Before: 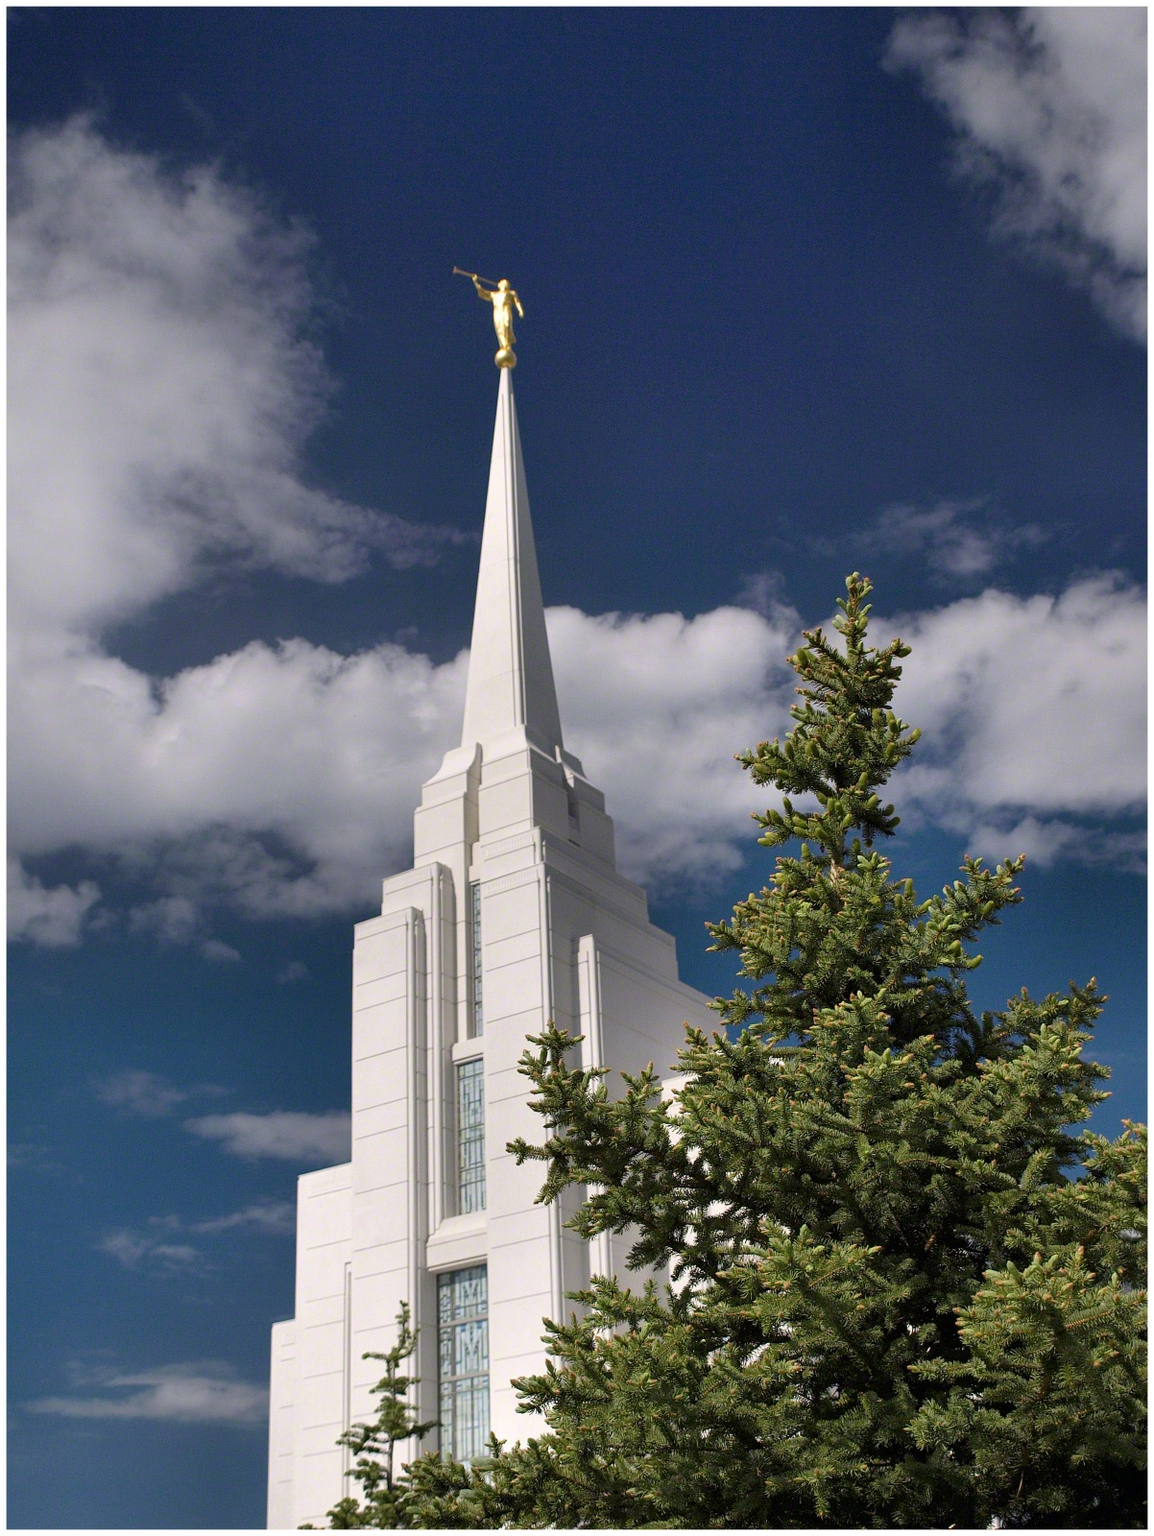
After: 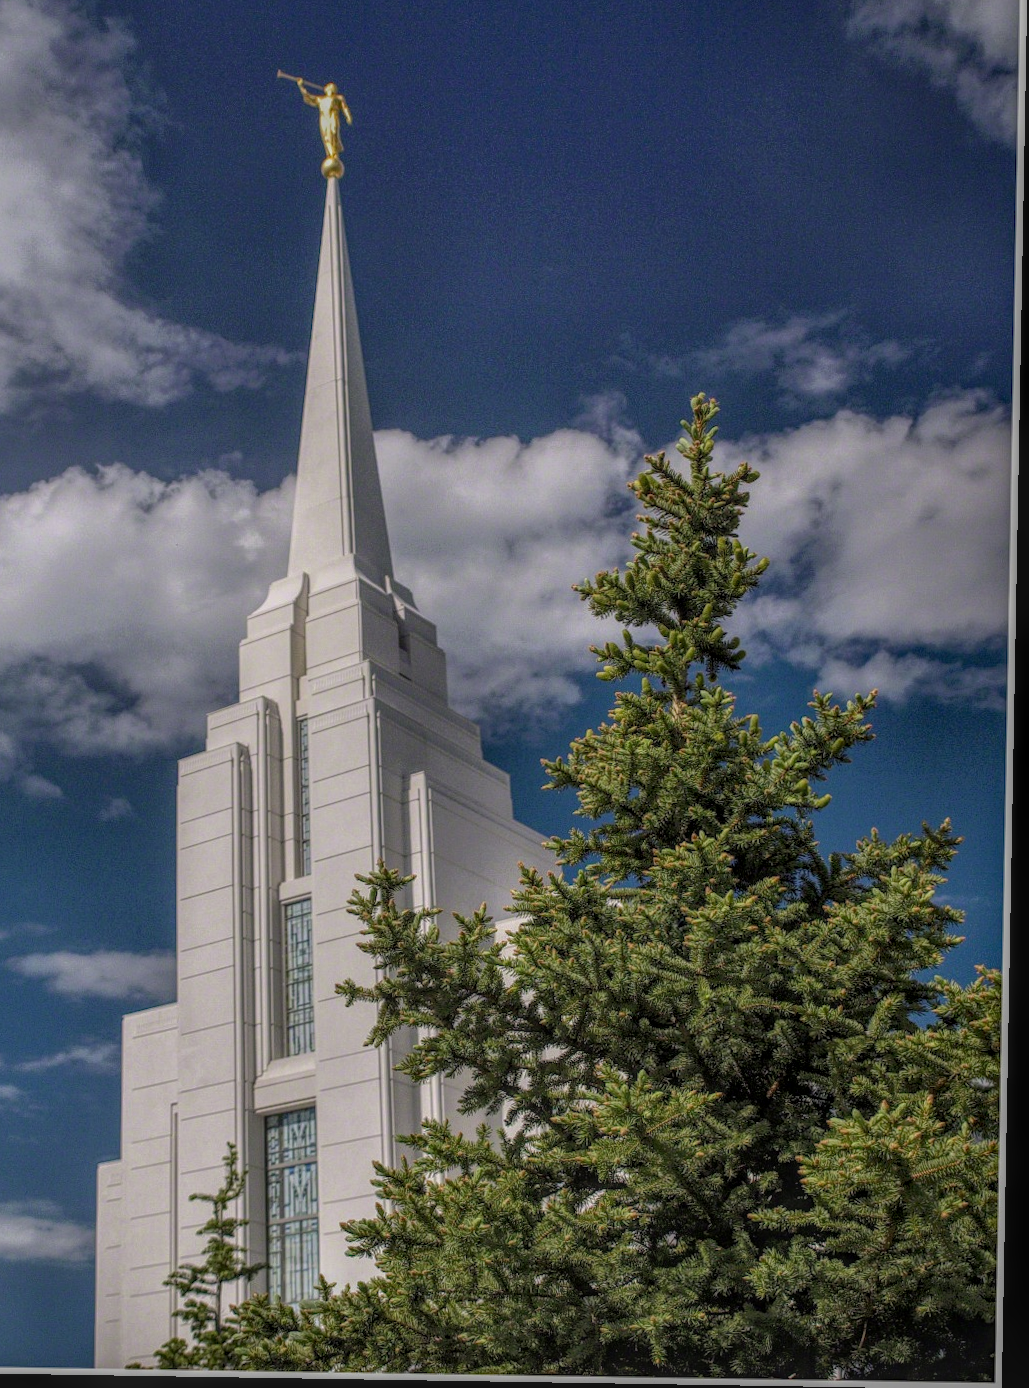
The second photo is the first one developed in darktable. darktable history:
crop: left 16.315%, top 14.246%
rotate and perspective: lens shift (vertical) 0.048, lens shift (horizontal) -0.024, automatic cropping off
local contrast: highlights 20%, shadows 30%, detail 200%, midtone range 0.2
